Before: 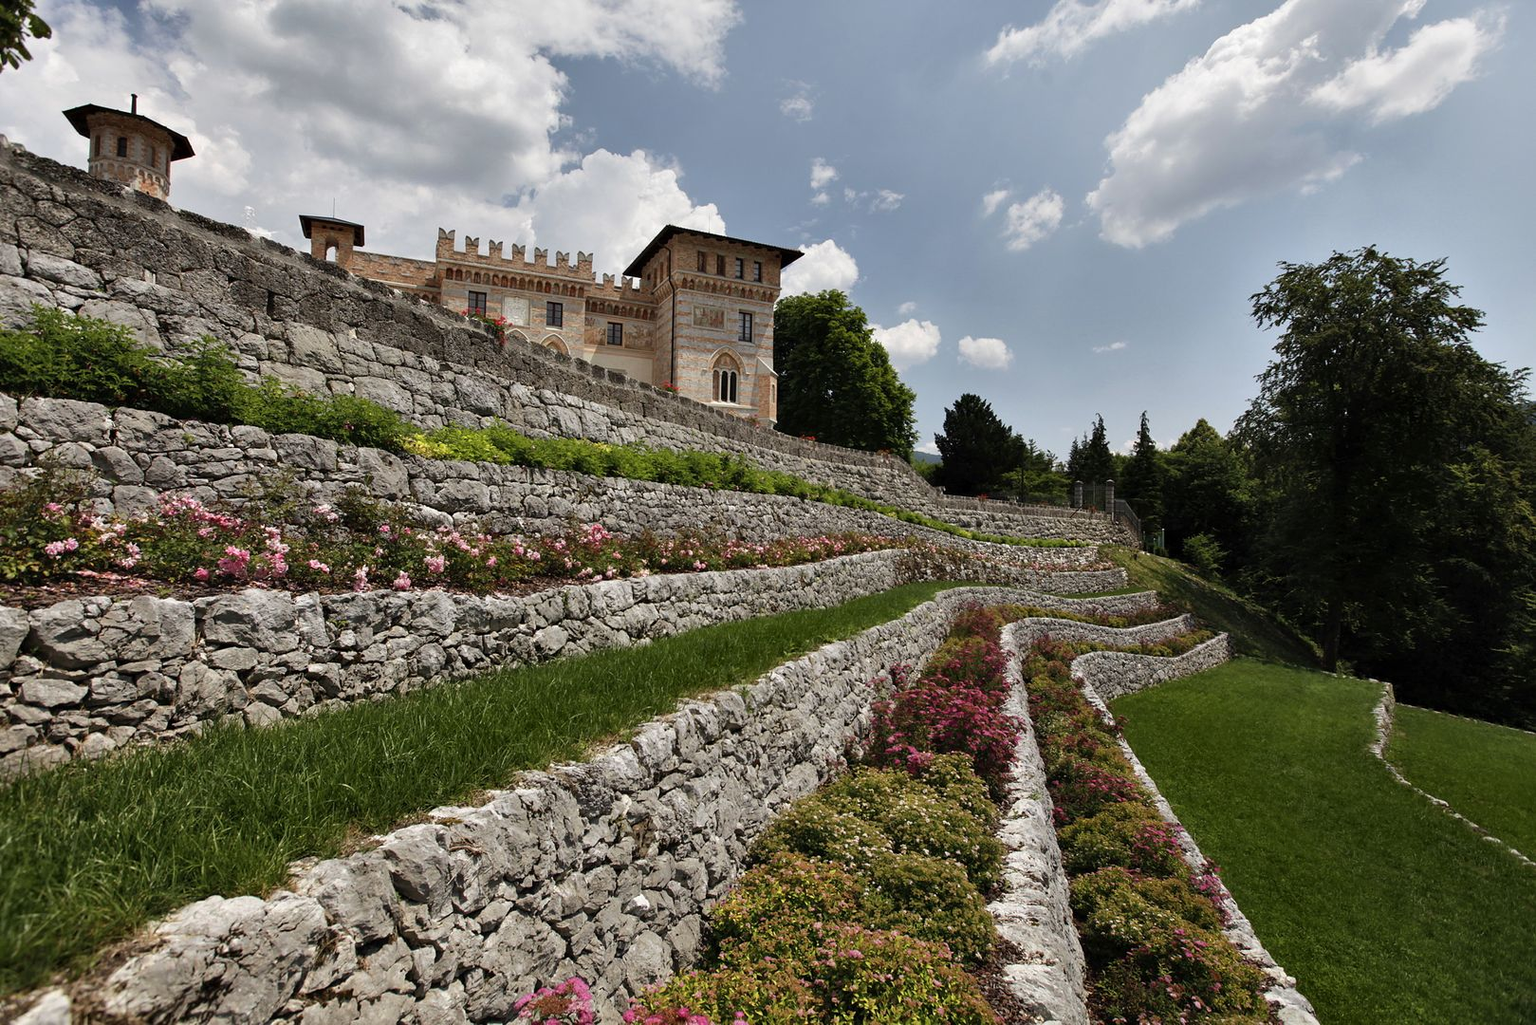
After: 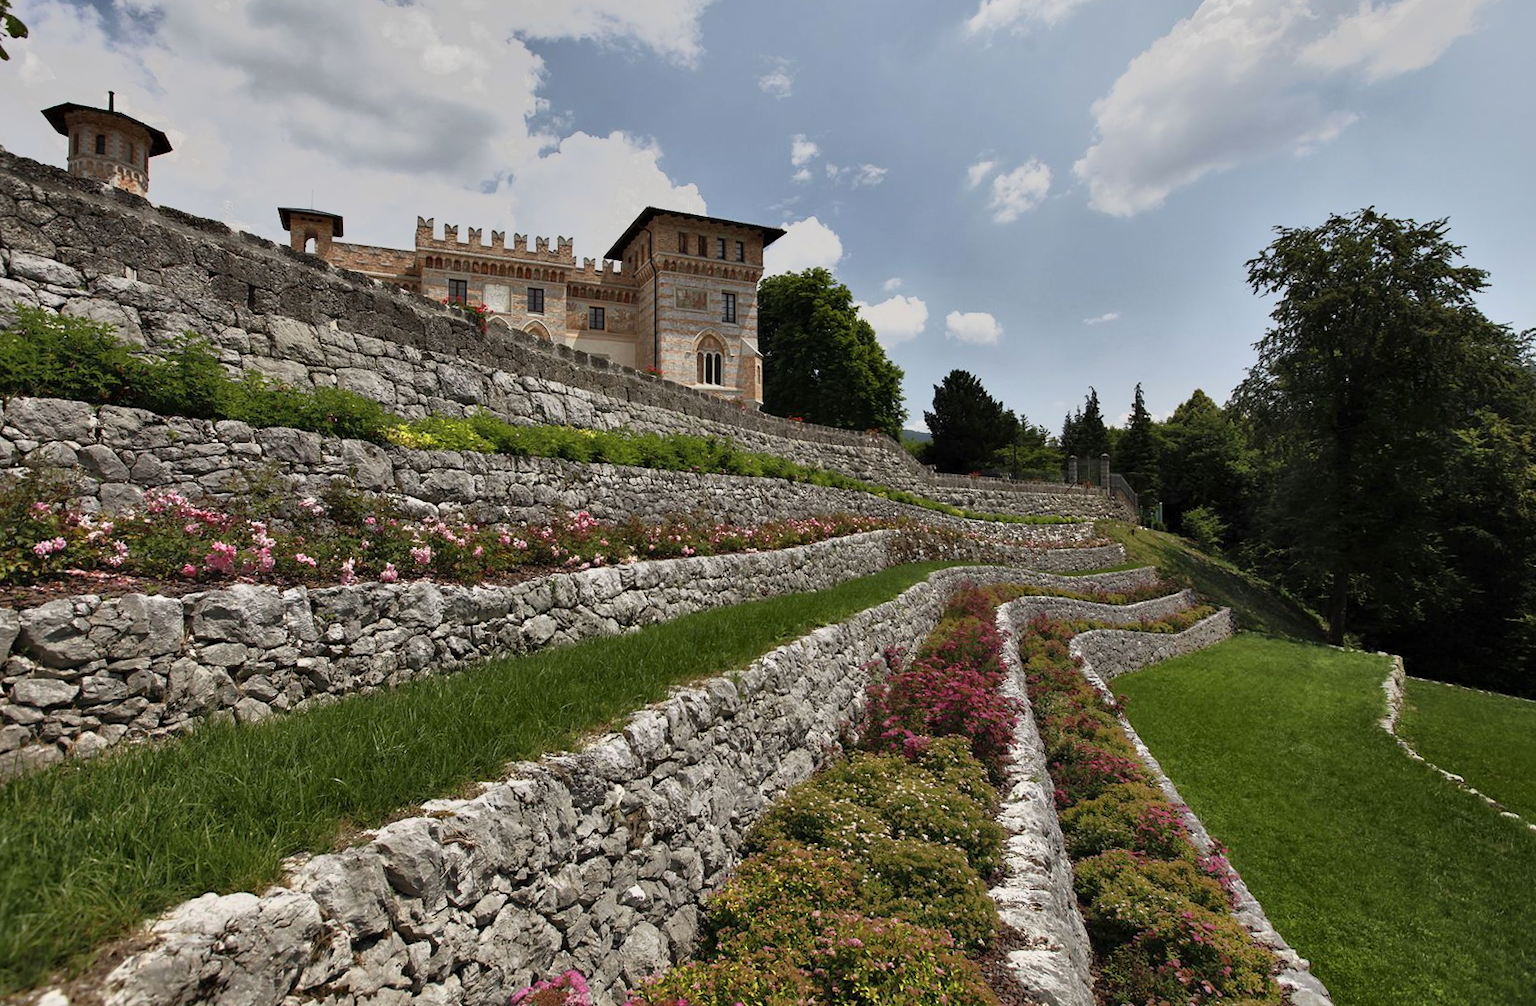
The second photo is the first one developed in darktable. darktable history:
tone equalizer: -7 EV -0.63 EV, -6 EV 1 EV, -5 EV -0.45 EV, -4 EV 0.43 EV, -3 EV 0.41 EV, -2 EV 0.15 EV, -1 EV -0.15 EV, +0 EV -0.39 EV, smoothing diameter 25%, edges refinement/feathering 10, preserve details guided filter
rotate and perspective: rotation -1.32°, lens shift (horizontal) -0.031, crop left 0.015, crop right 0.985, crop top 0.047, crop bottom 0.982
